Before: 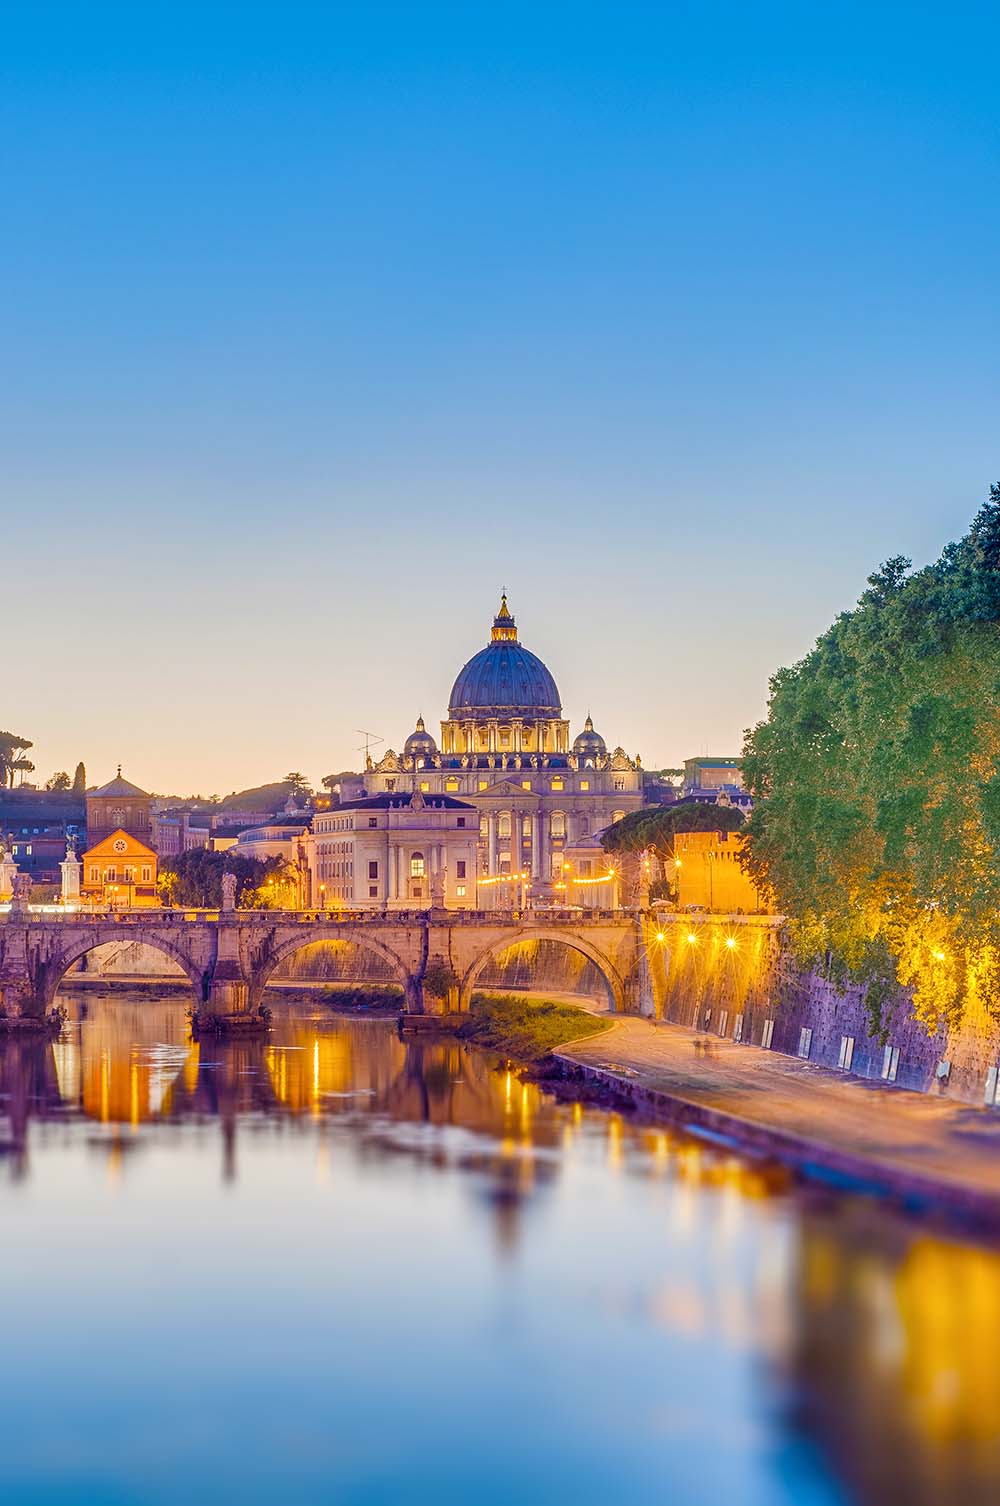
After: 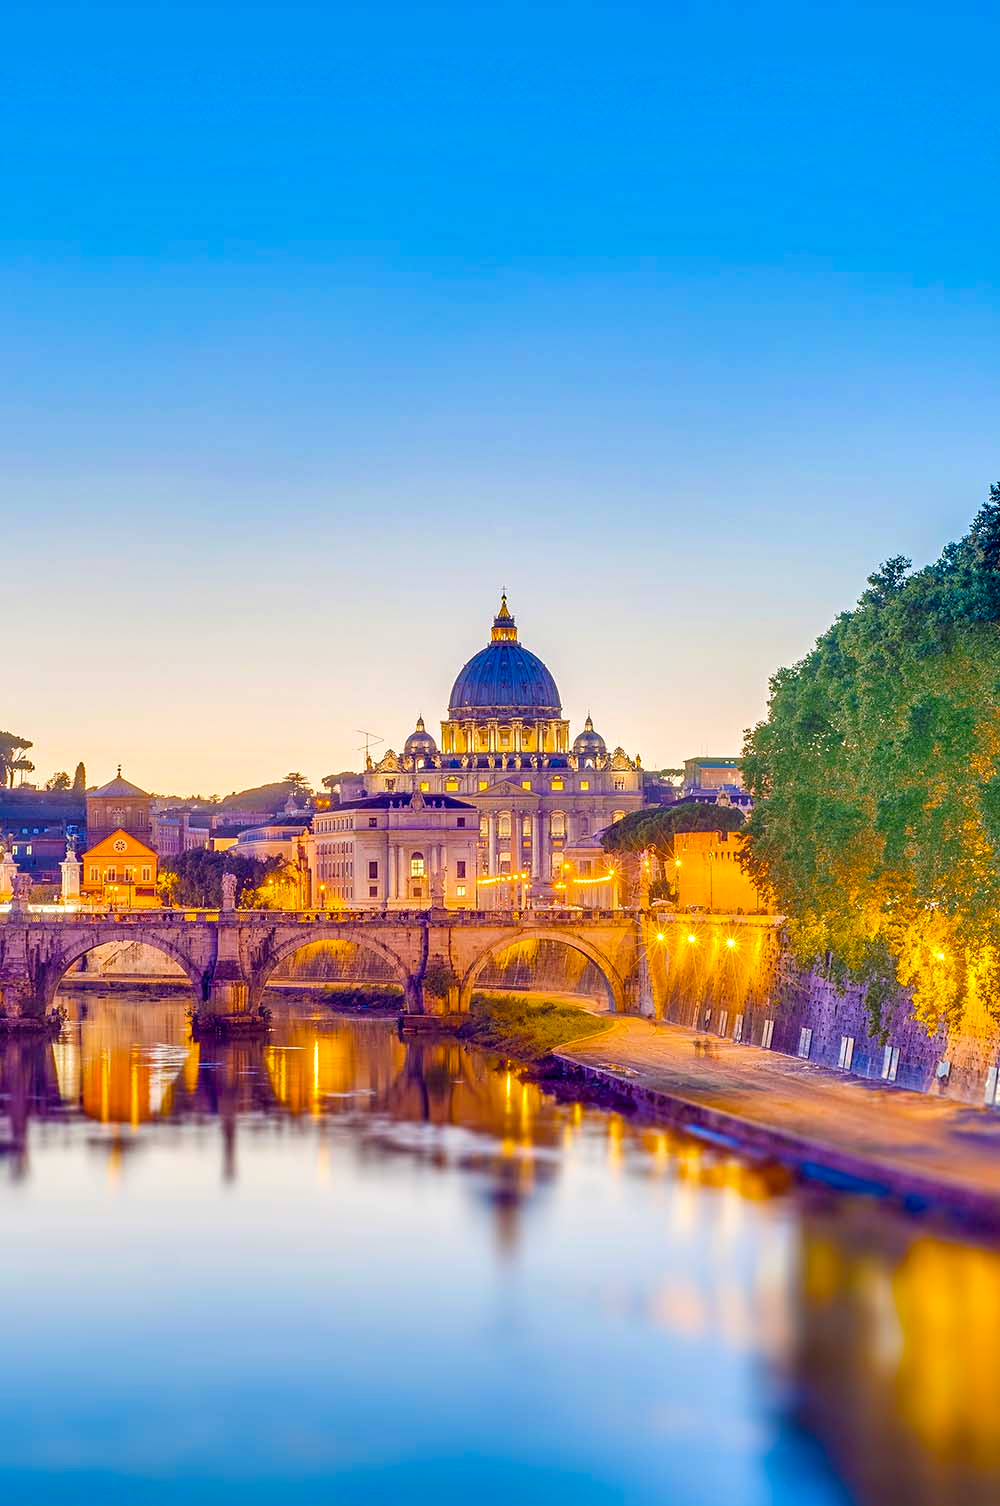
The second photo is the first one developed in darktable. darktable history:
exposure: black level correction 0.002, exposure 0.15 EV, compensate highlight preservation false
color balance rgb: linear chroma grading › global chroma 10%, perceptual saturation grading › global saturation 5%, perceptual brilliance grading › global brilliance 4%, global vibrance 7%, saturation formula JzAzBz (2021)
rgb curve: mode RGB, independent channels
